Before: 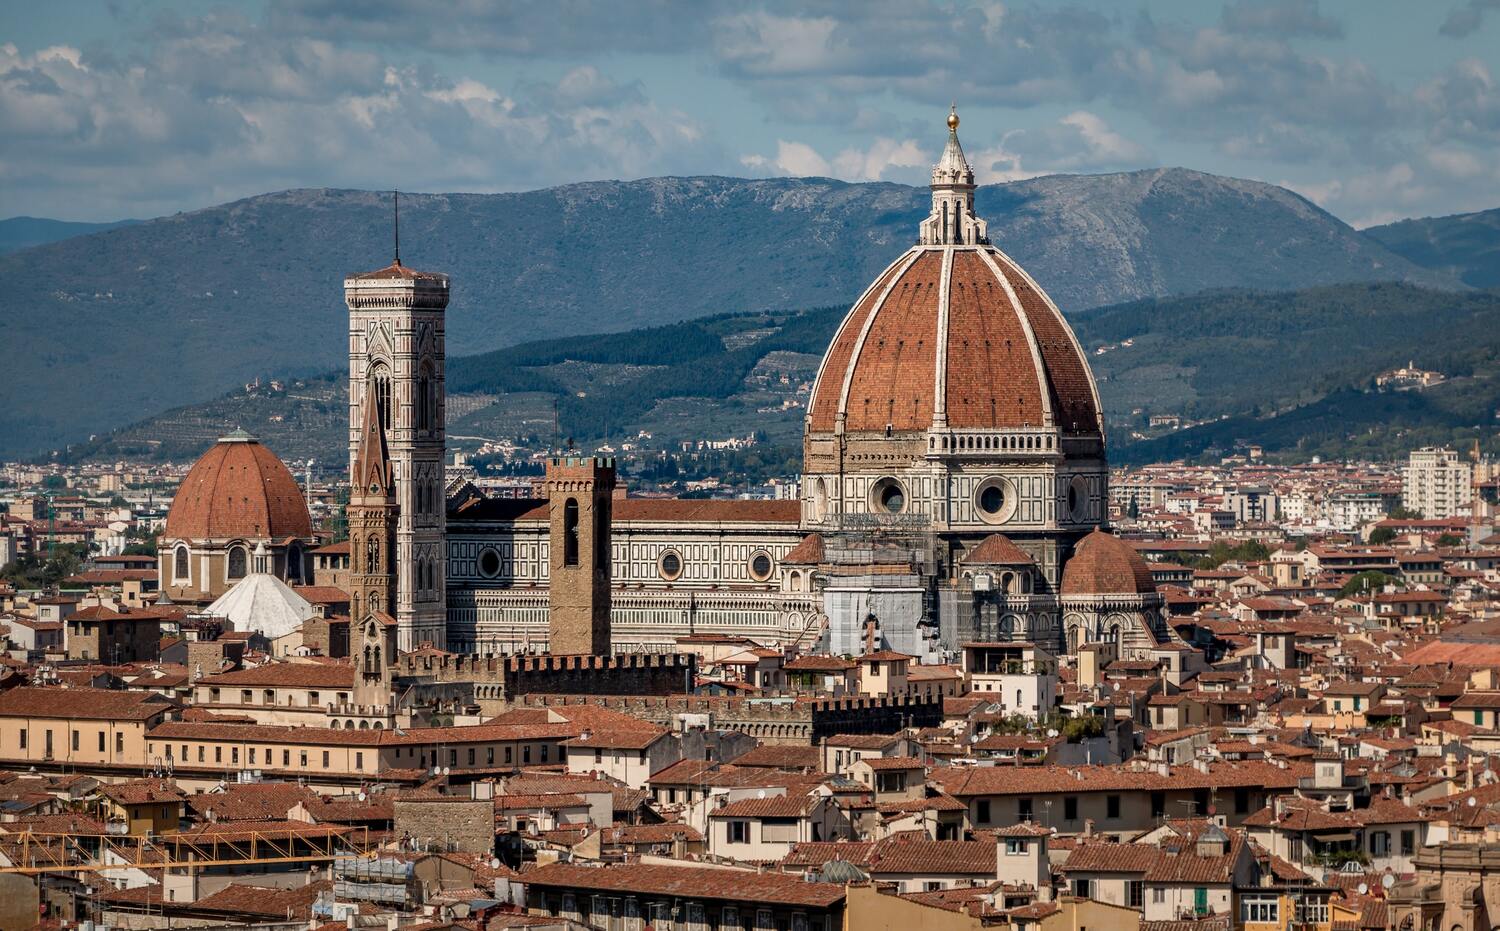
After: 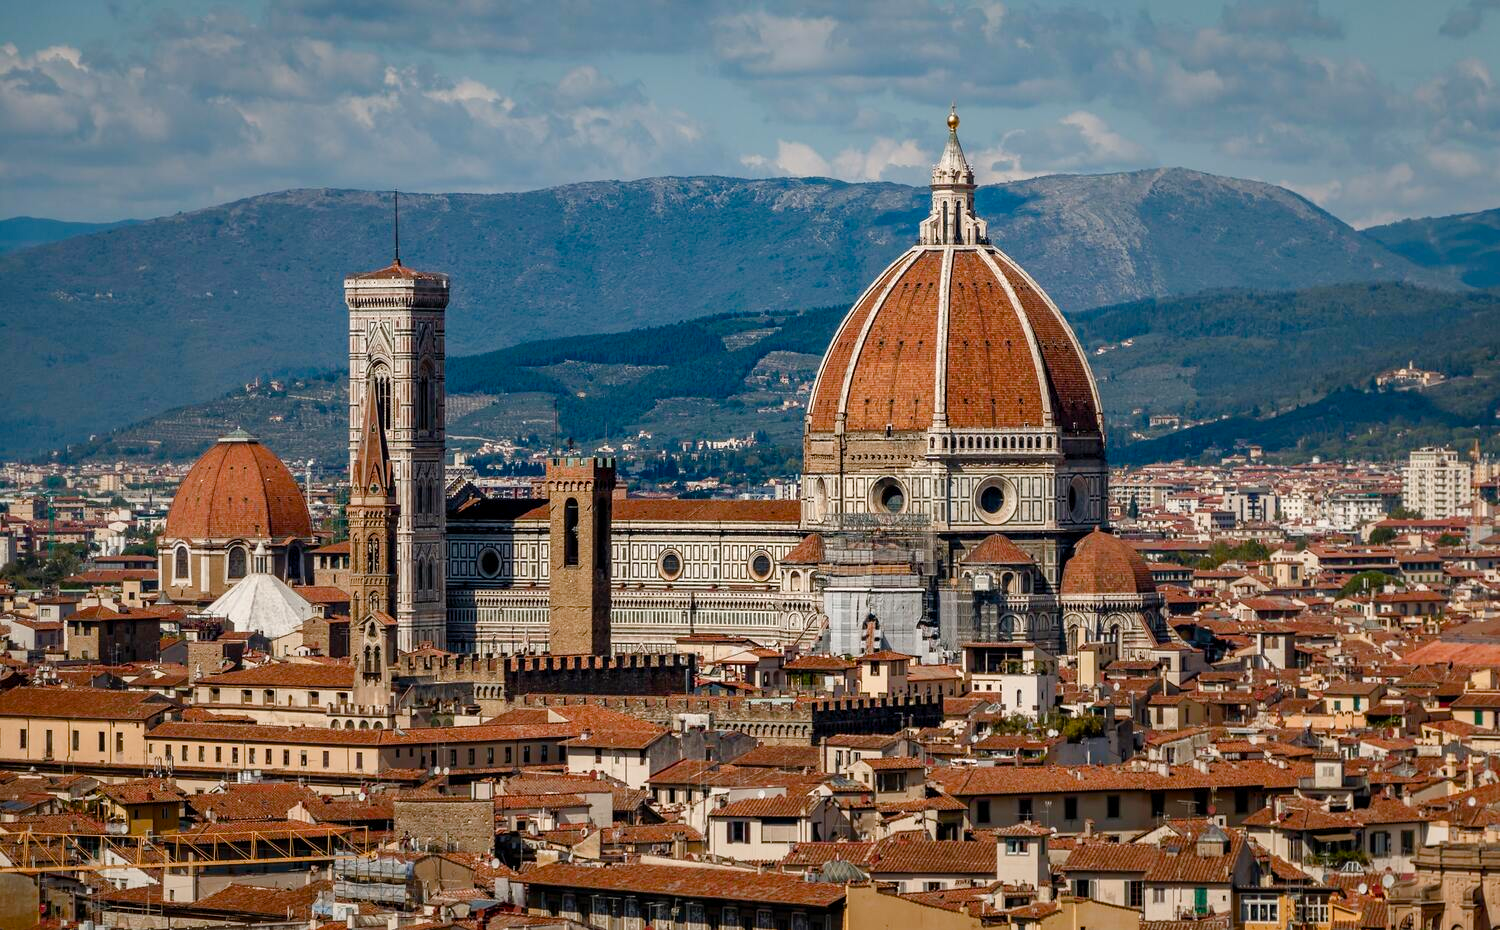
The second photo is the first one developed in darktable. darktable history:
crop: bottom 0.071%
color balance rgb: perceptual saturation grading › global saturation 20%, perceptual saturation grading › highlights -25%, perceptual saturation grading › shadows 50%
